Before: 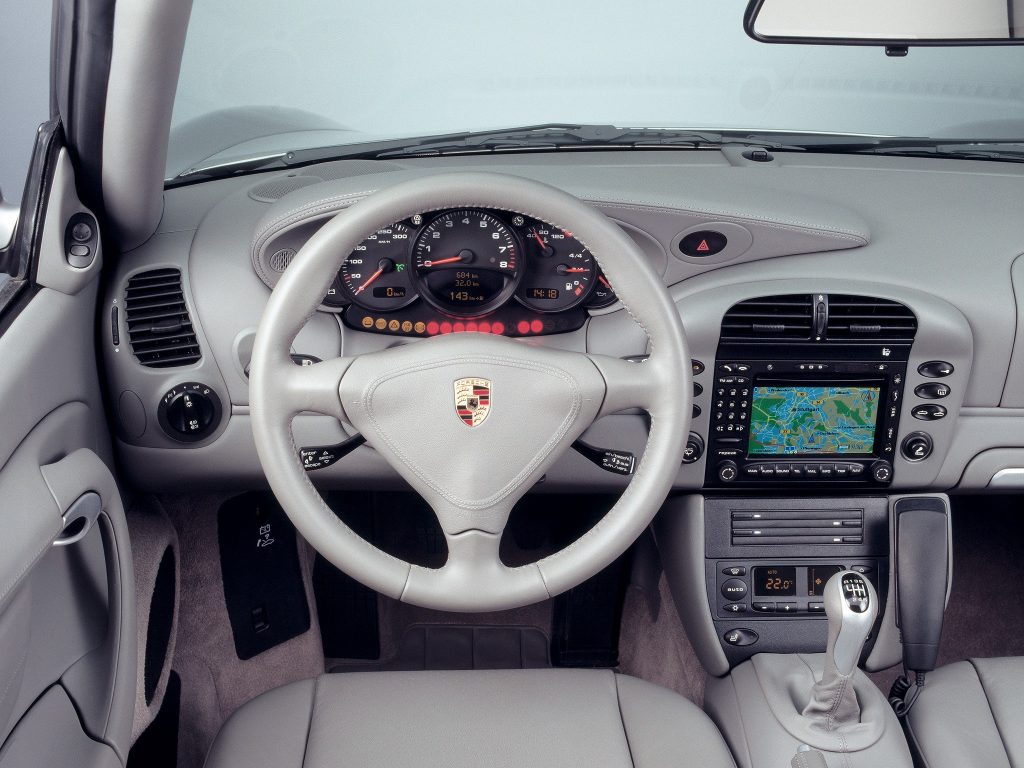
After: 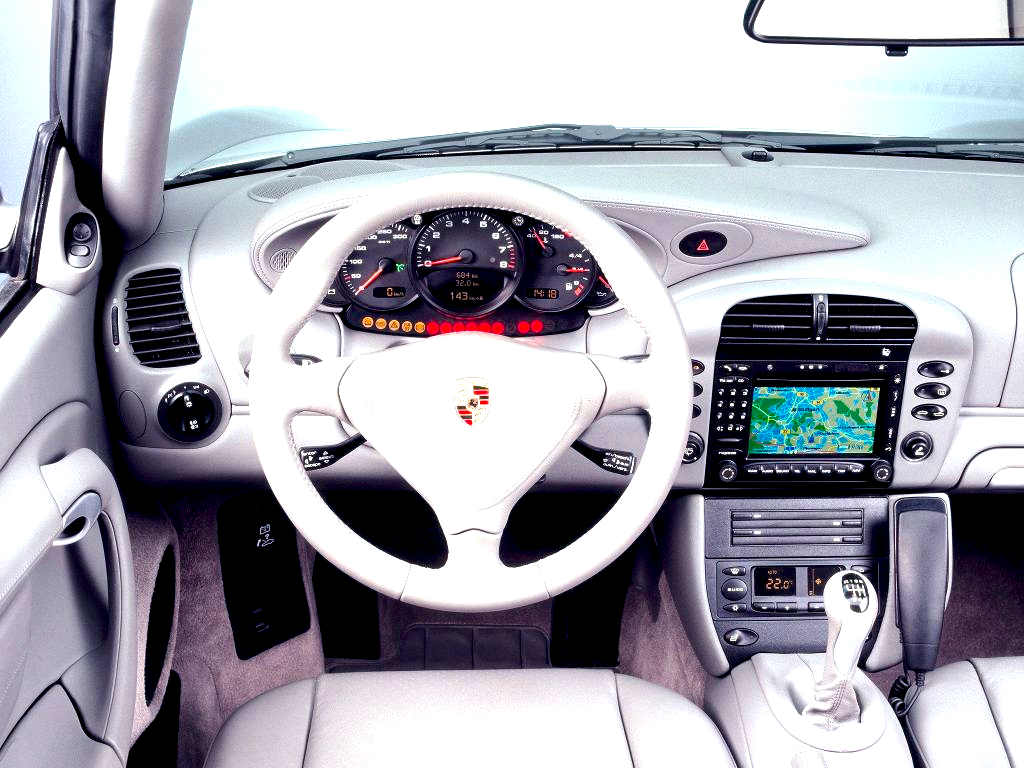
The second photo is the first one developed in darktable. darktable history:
color balance rgb: shadows fall-off 298.598%, white fulcrum 1.98 EV, highlights fall-off 299.205%, linear chroma grading › global chroma 14.931%, perceptual saturation grading › global saturation 19.341%, mask middle-gray fulcrum 99.507%, global vibrance 16.544%, contrast gray fulcrum 38.354%, saturation formula JzAzBz (2021)
local contrast: highlights 160%, shadows 120%, detail 139%, midtone range 0.256
exposure: black level correction 0.001, exposure 1.035 EV, compensate exposure bias true, compensate highlight preservation false
